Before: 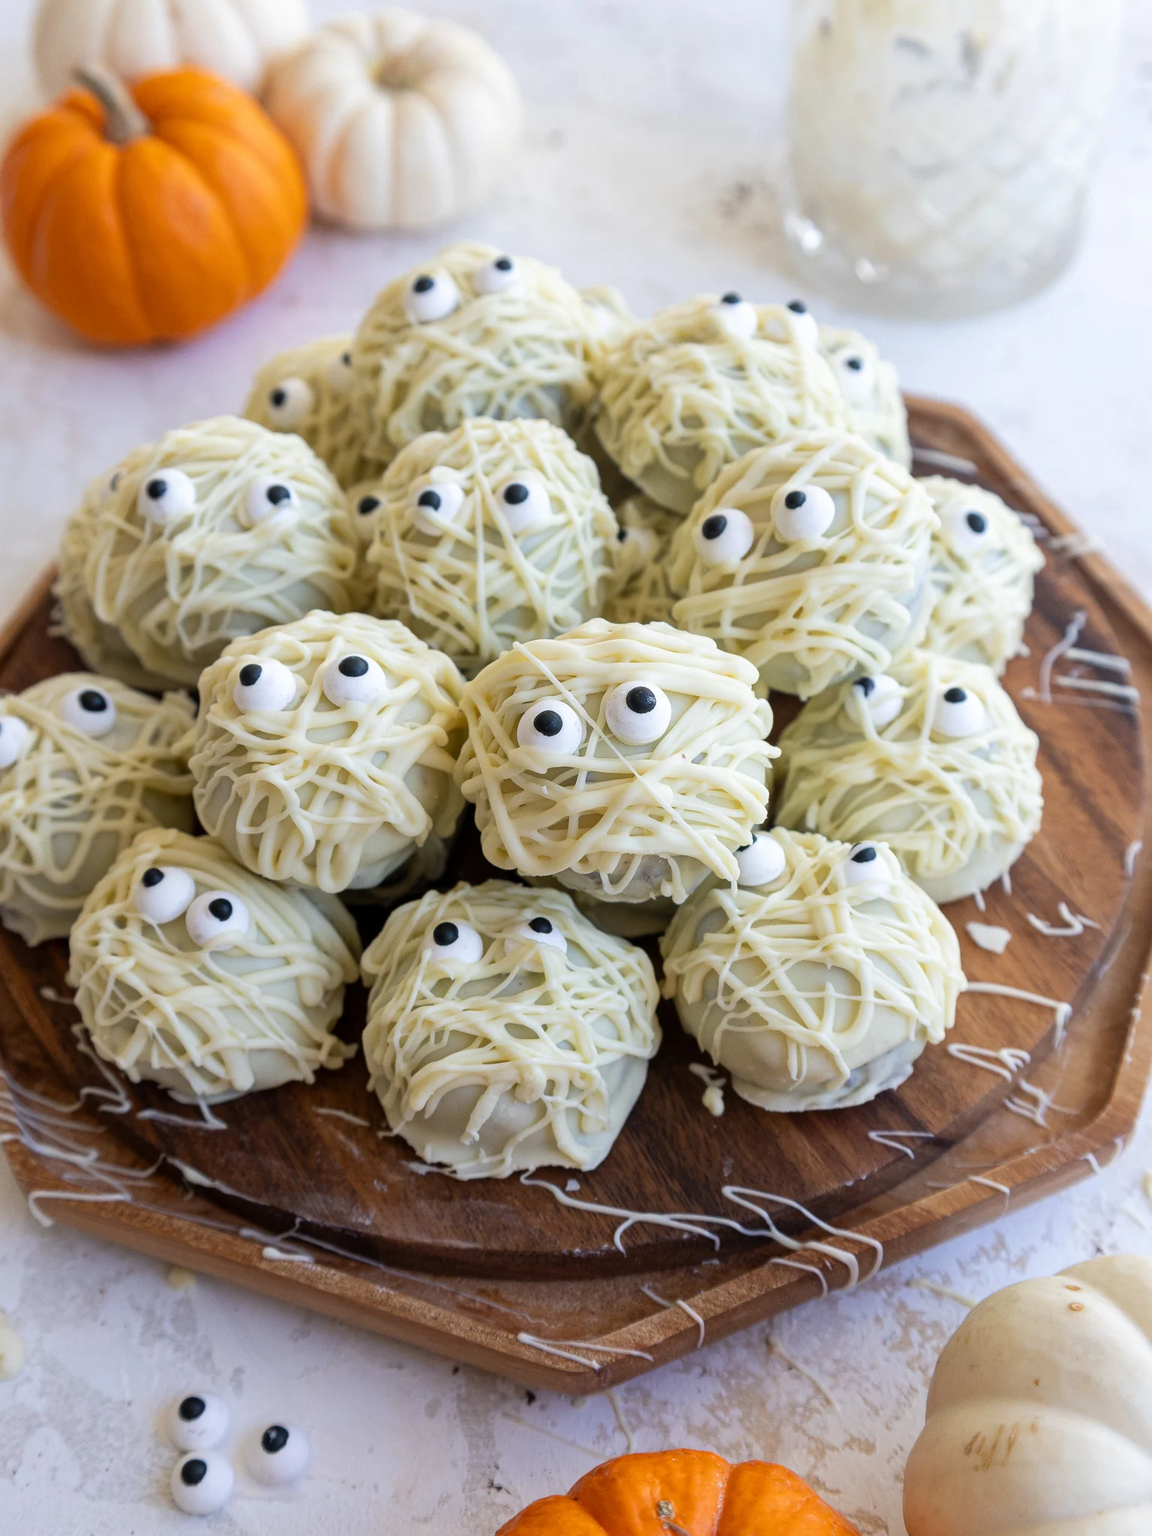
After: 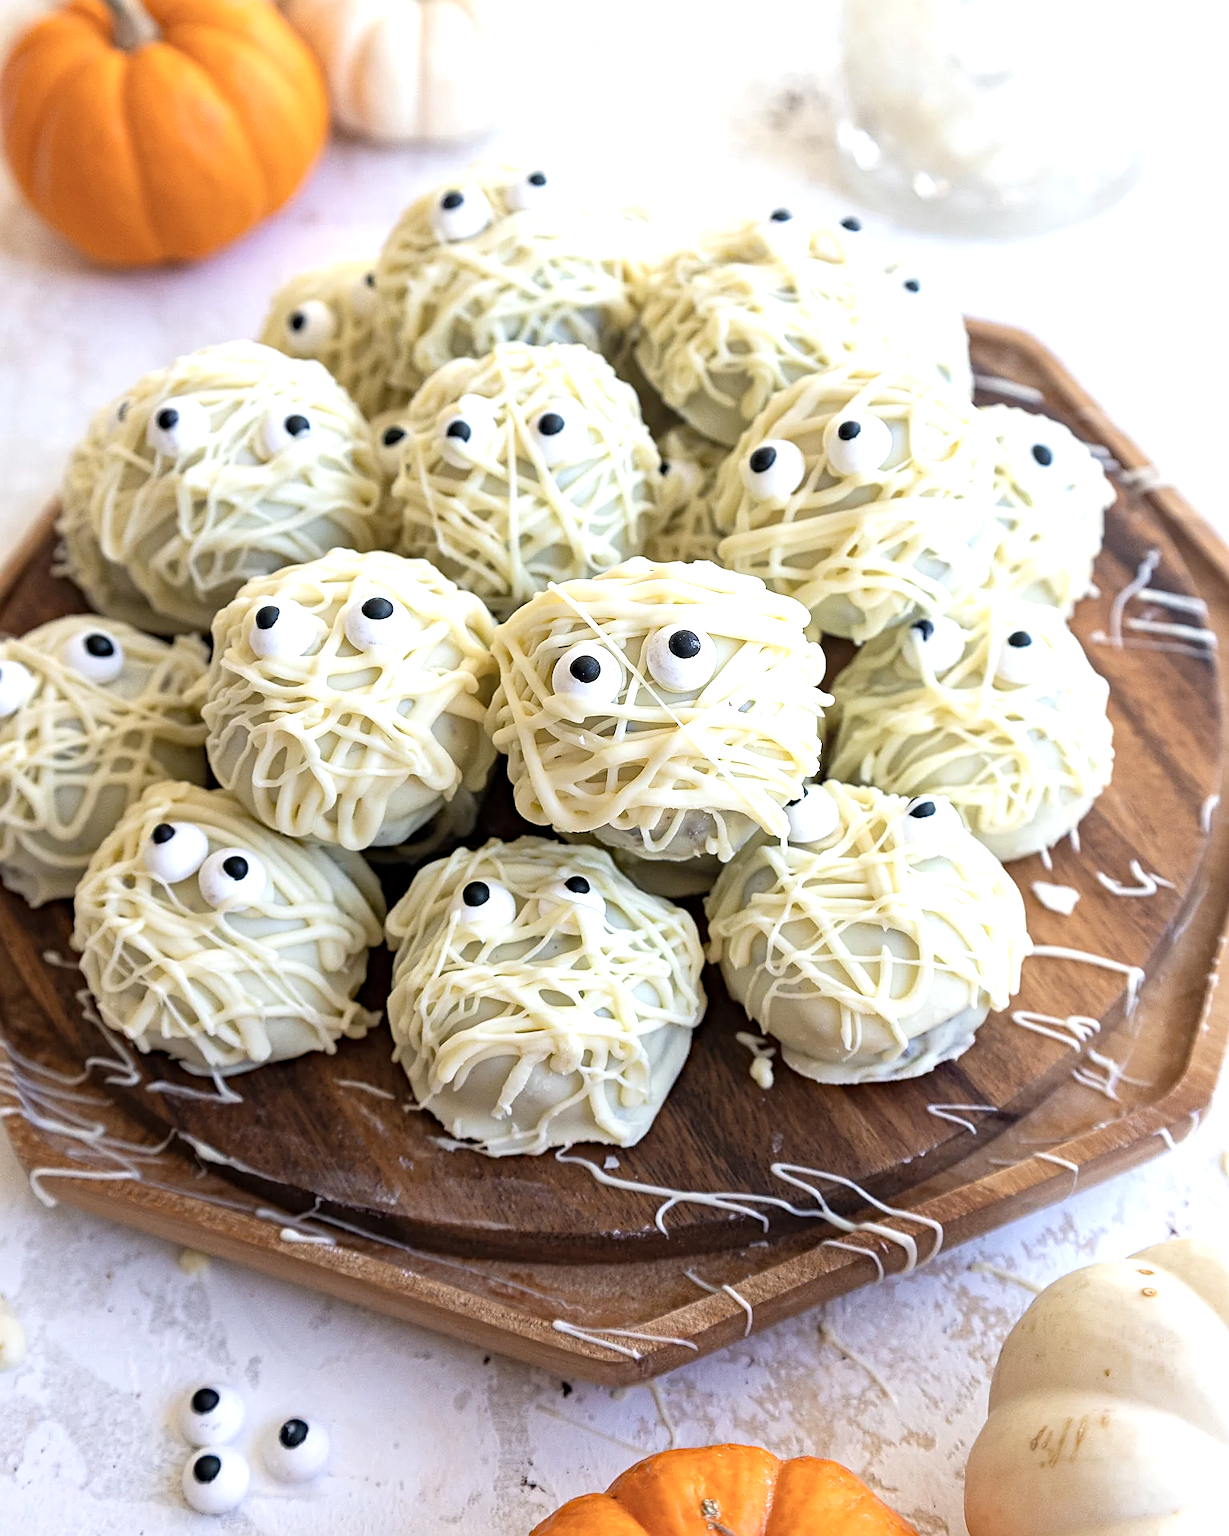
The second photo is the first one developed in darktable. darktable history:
exposure: black level correction 0, exposure 0.695 EV, compensate highlight preservation false
crop and rotate: top 6.347%
haze removal: compatibility mode true
color correction: highlights b* -0.009, saturation 0.787
sharpen: radius 1.943
